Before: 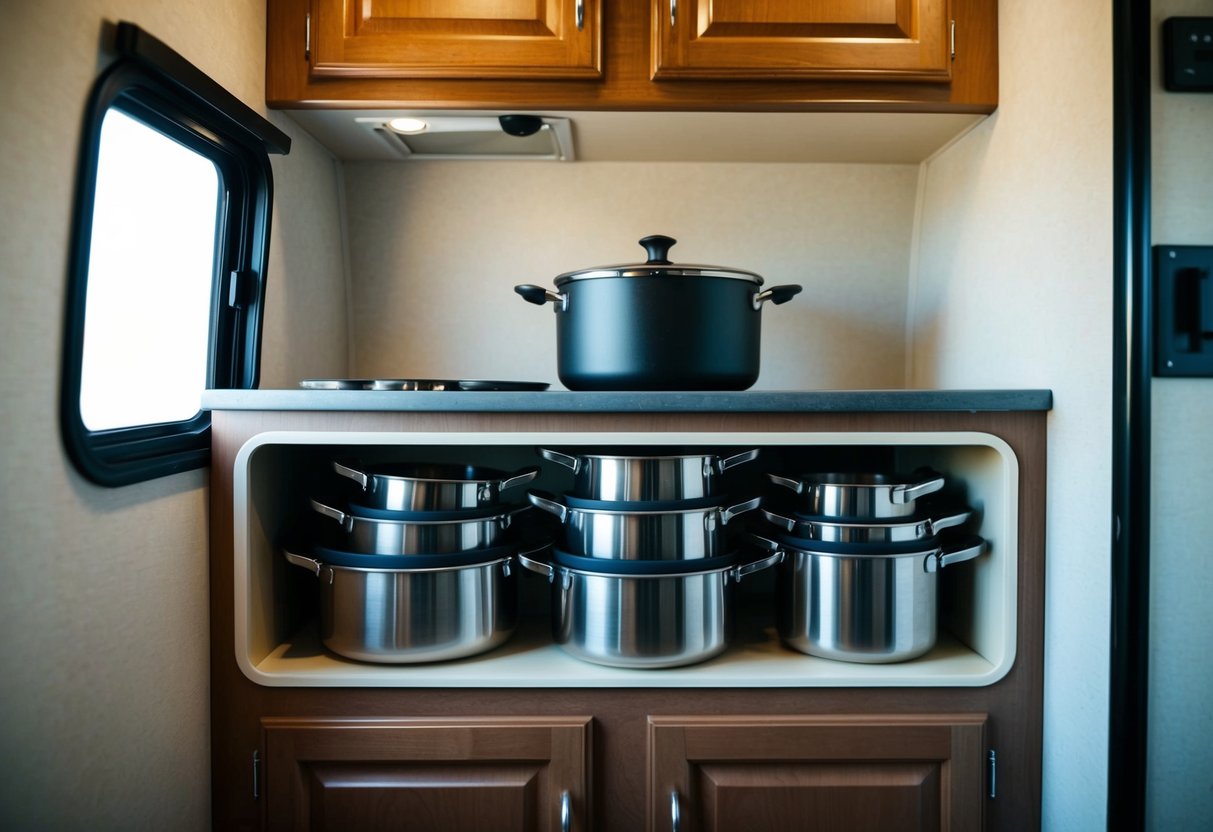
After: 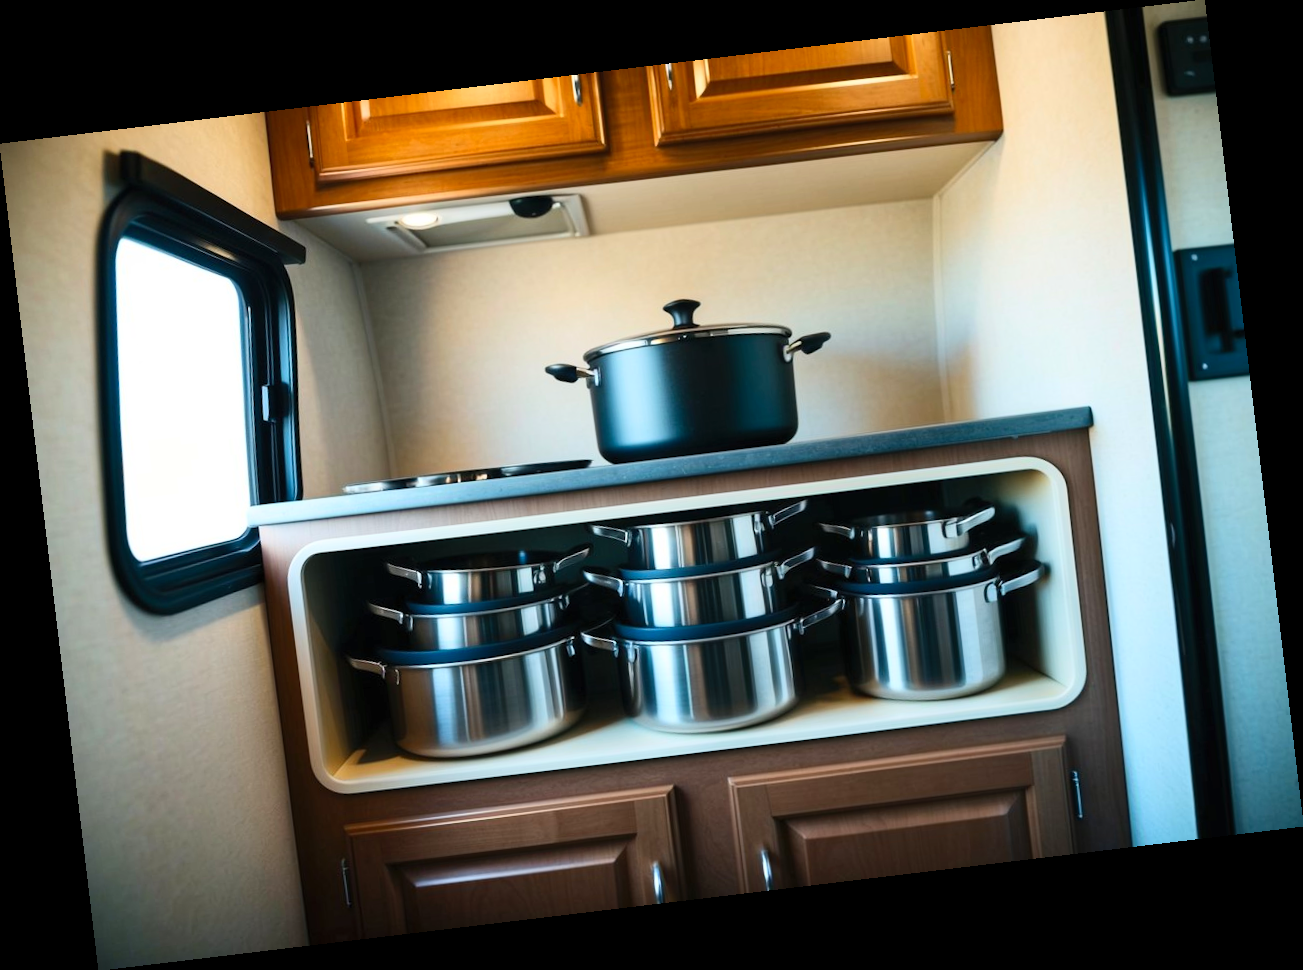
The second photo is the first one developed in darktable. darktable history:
white balance: emerald 1
rotate and perspective: rotation -6.83°, automatic cropping off
contrast brightness saturation: contrast 0.2, brightness 0.16, saturation 0.22
